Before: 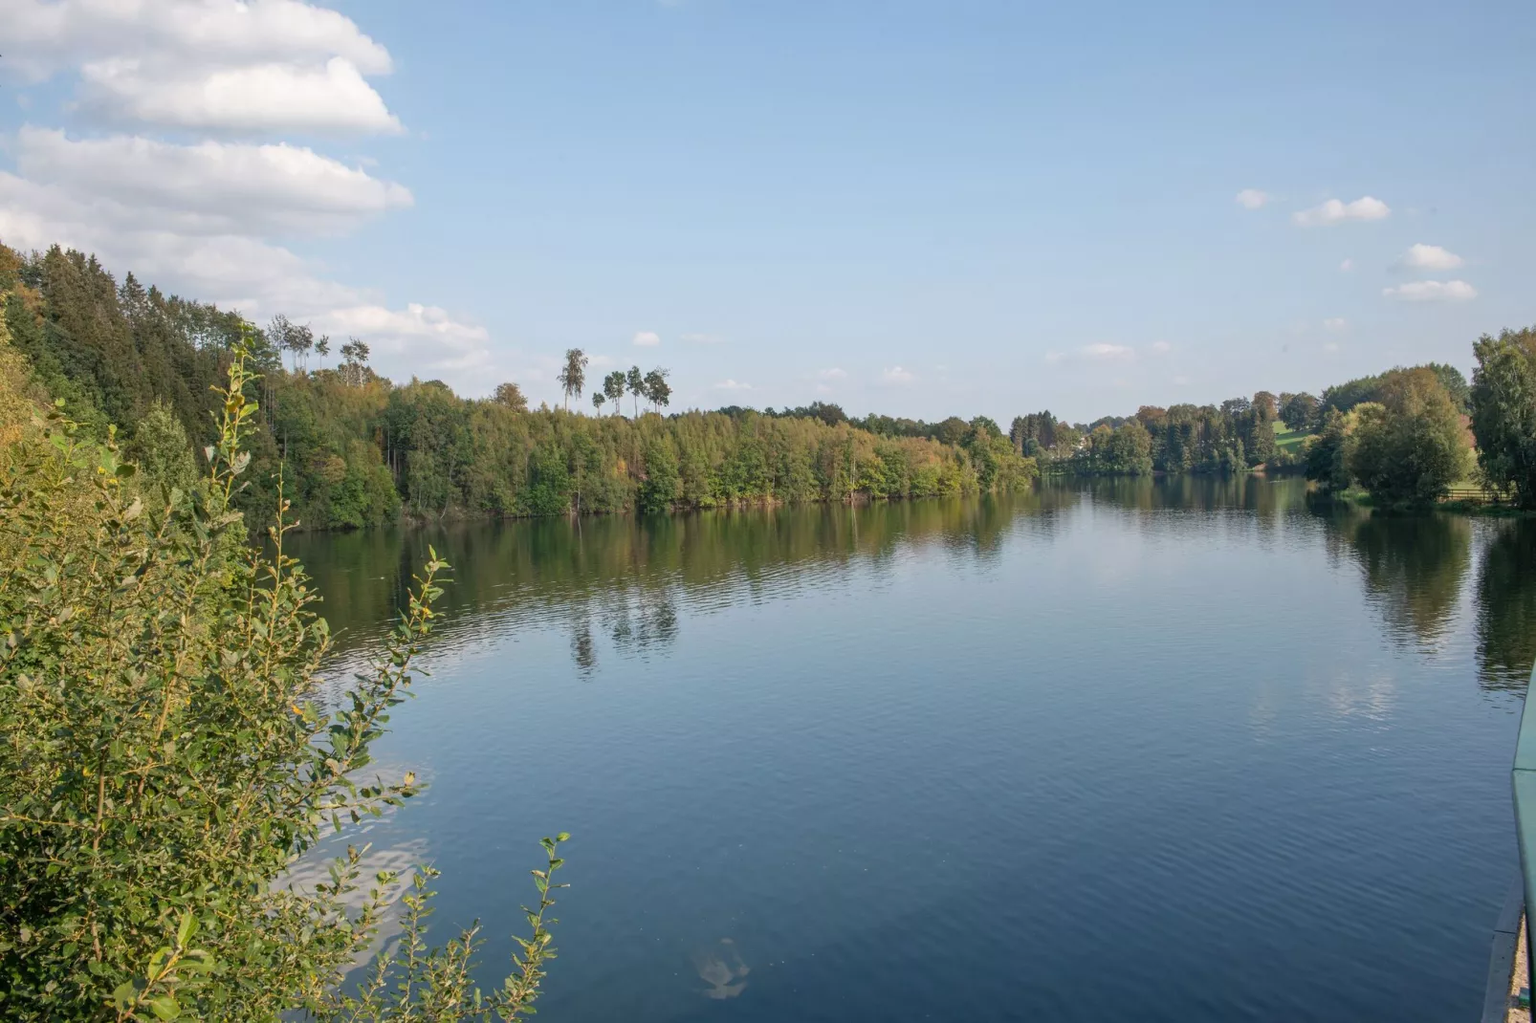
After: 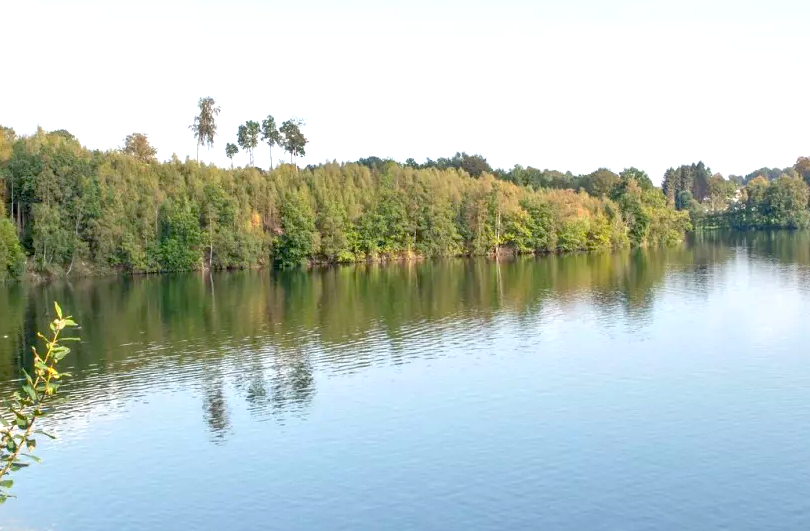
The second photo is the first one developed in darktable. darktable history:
exposure: black level correction 0.01, exposure 1 EV, compensate highlight preservation false
crop: left 24.57%, top 25.074%, right 24.946%, bottom 25.07%
